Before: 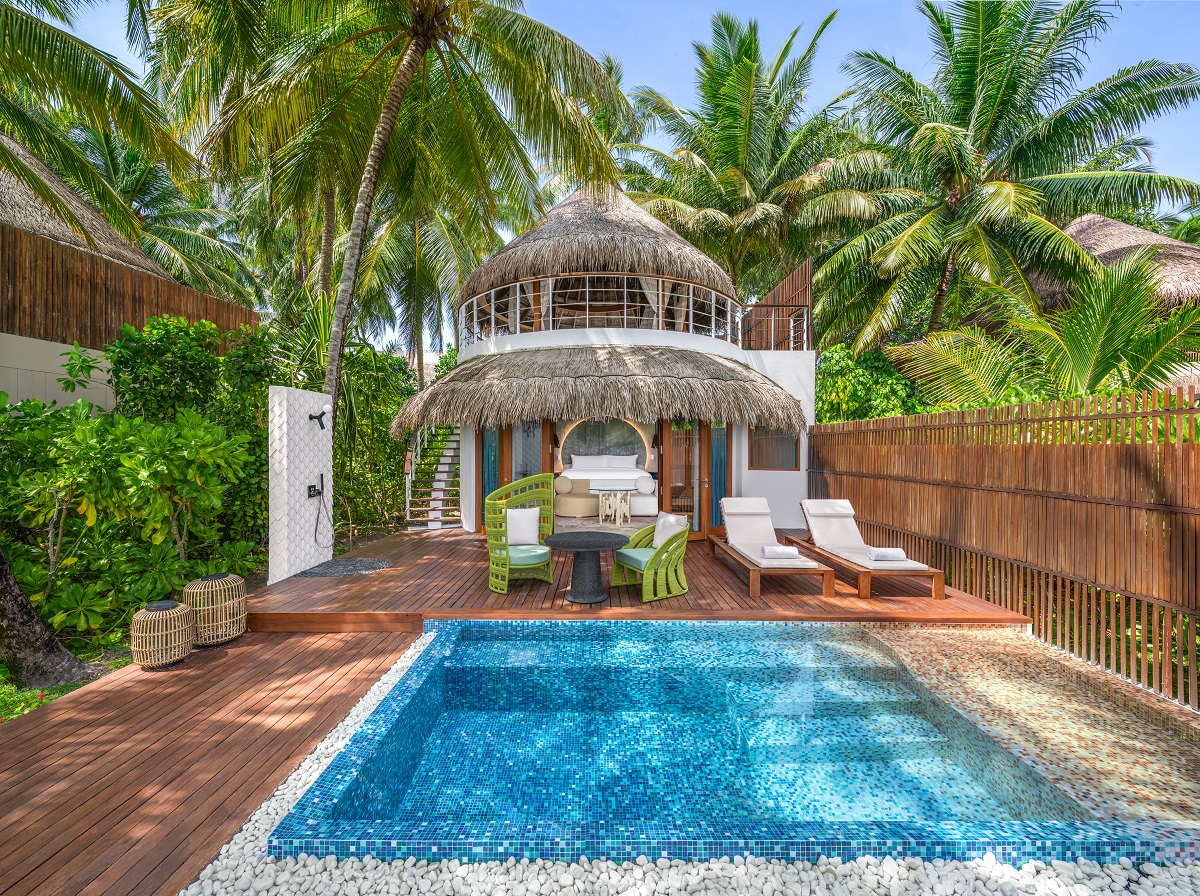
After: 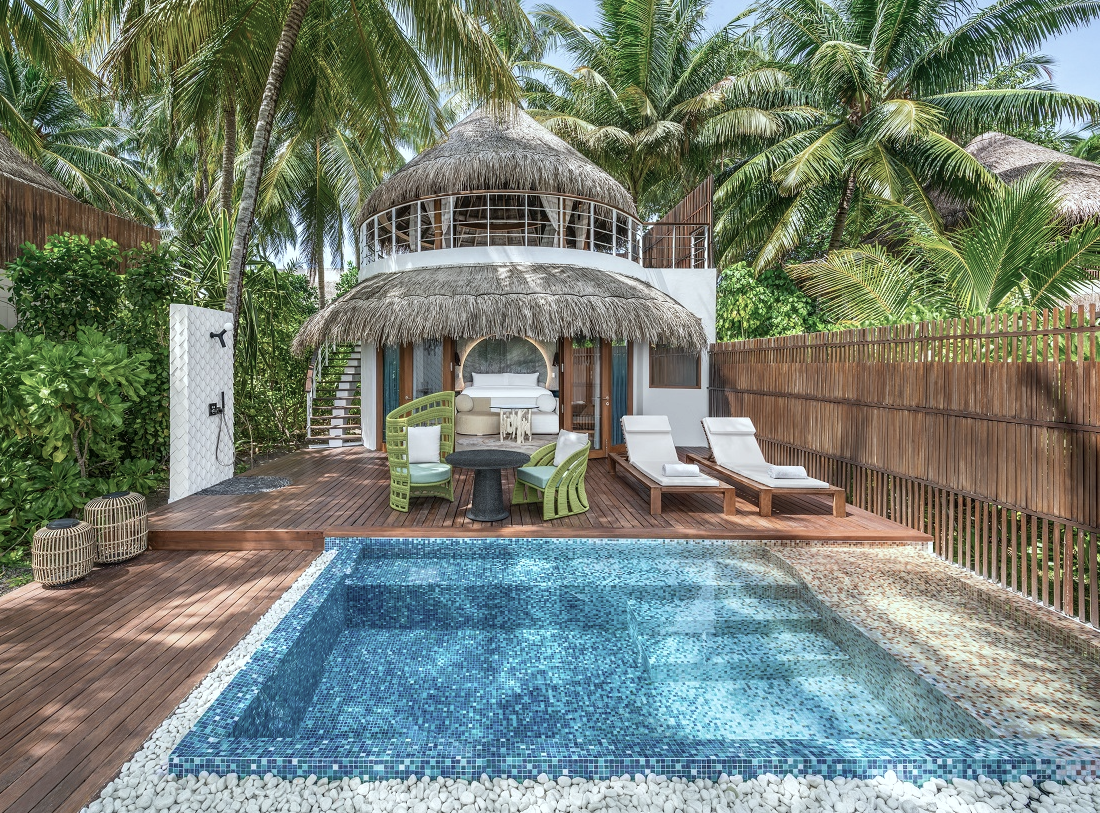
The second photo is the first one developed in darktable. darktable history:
crop and rotate: left 8.262%, top 9.226%
contrast brightness saturation: contrast 0.1, saturation -0.36
white balance: emerald 1
color calibration: illuminant Planckian (black body), adaptation linear Bradford (ICC v4), x 0.361, y 0.366, temperature 4511.61 K, saturation algorithm version 1 (2020)
